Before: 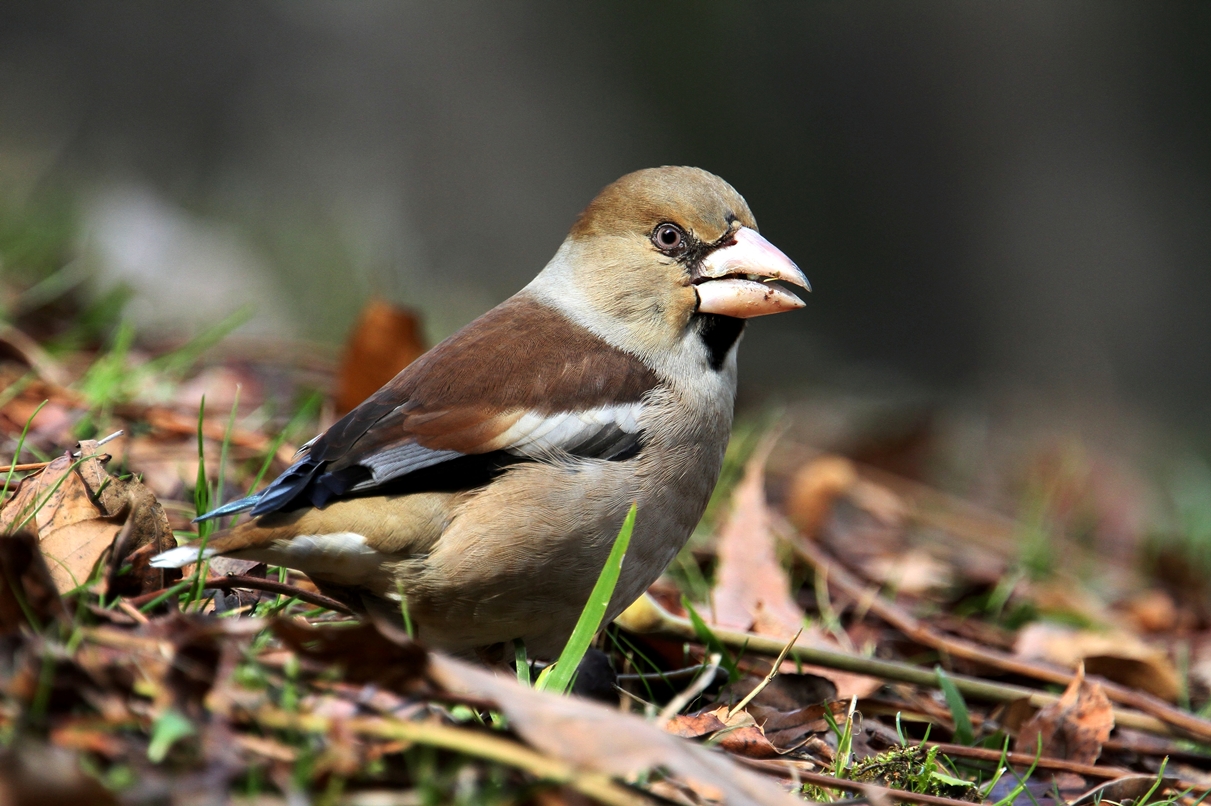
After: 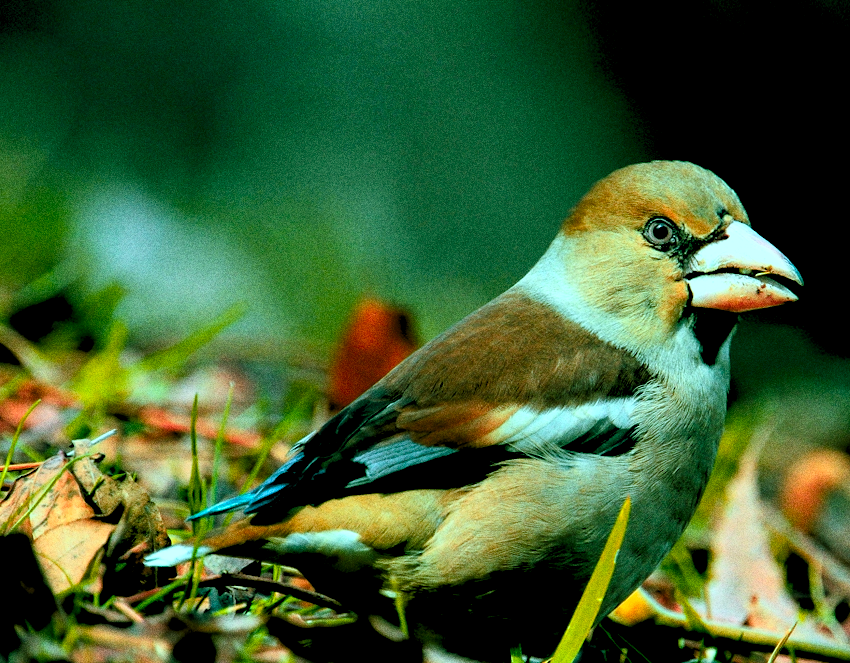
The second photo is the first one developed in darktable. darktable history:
color zones: curves: ch1 [(0.24, 0.634) (0.75, 0.5)]; ch2 [(0.253, 0.437) (0.745, 0.491)], mix 102.12%
color balance rgb: shadows lift › chroma 11.71%, shadows lift › hue 133.46°, power › chroma 2.15%, power › hue 166.83°, highlights gain › chroma 4%, highlights gain › hue 200.2°, perceptual saturation grading › global saturation 18.05%
grain: coarseness 0.09 ISO, strength 40%
rotate and perspective: rotation -0.45°, automatic cropping original format, crop left 0.008, crop right 0.992, crop top 0.012, crop bottom 0.988
crop: right 28.885%, bottom 16.626%
rgb levels: levels [[0.029, 0.461, 0.922], [0, 0.5, 1], [0, 0.5, 1]]
